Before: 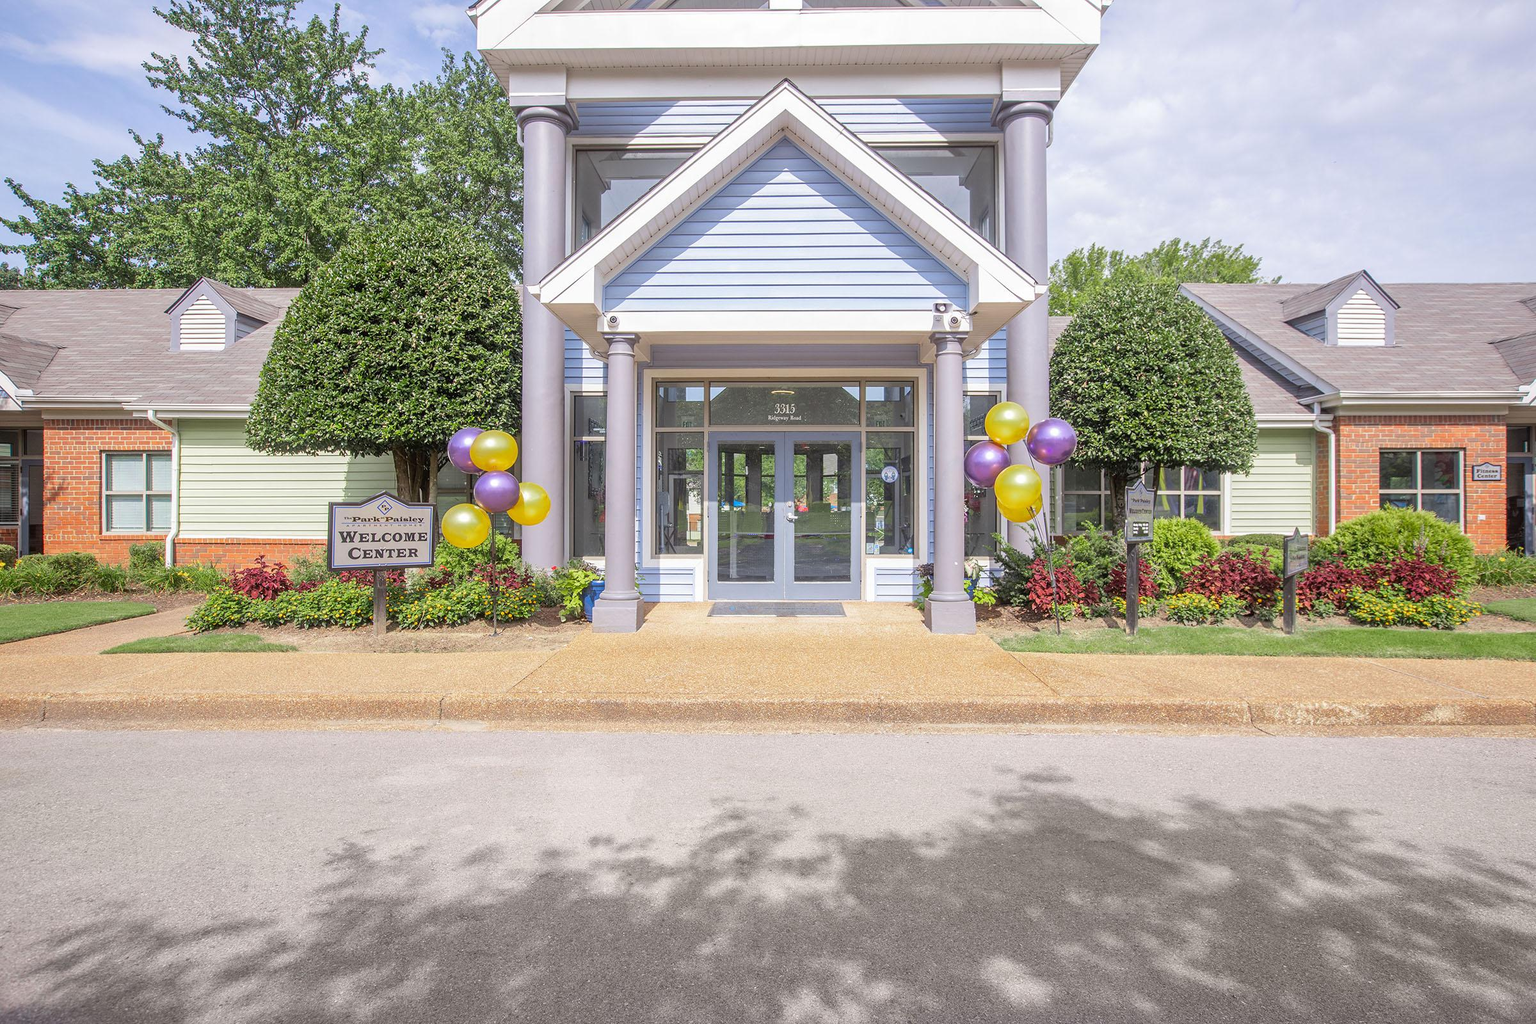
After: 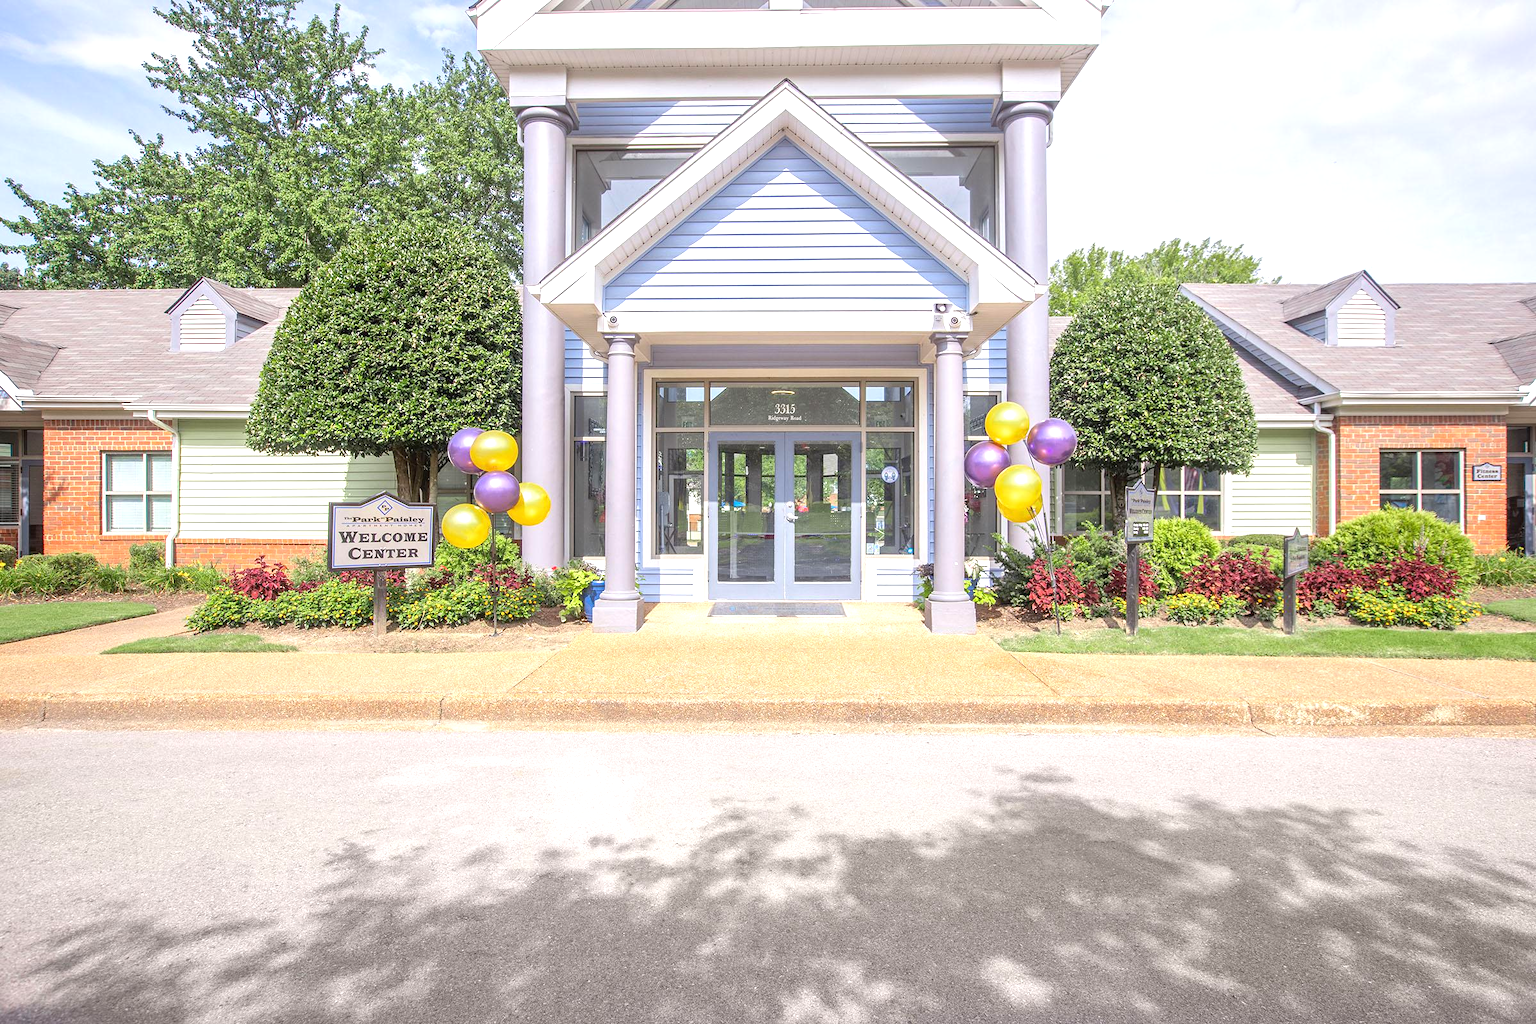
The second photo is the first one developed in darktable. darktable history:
exposure: exposure 0.605 EV, compensate highlight preservation false
